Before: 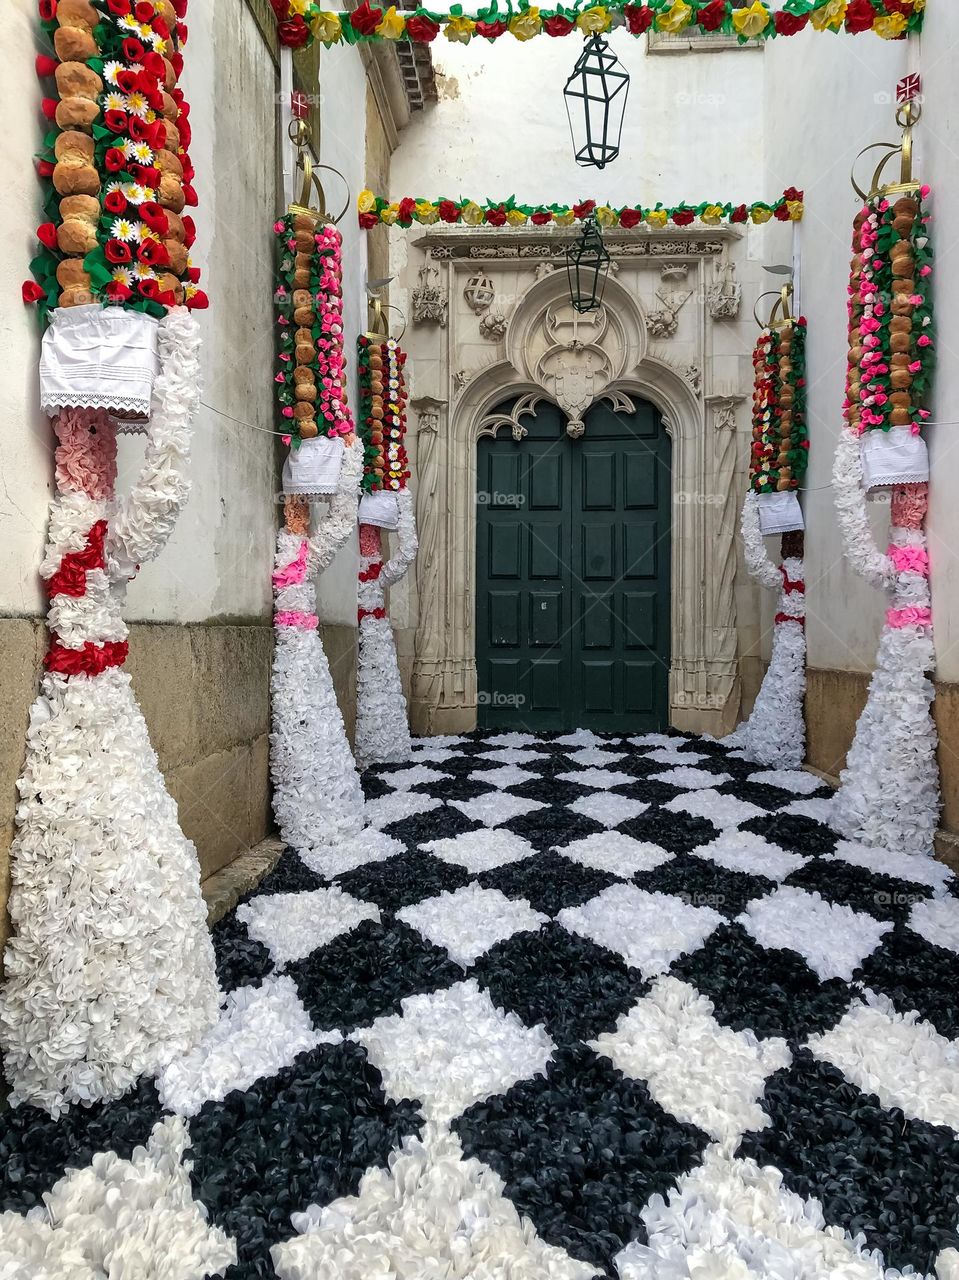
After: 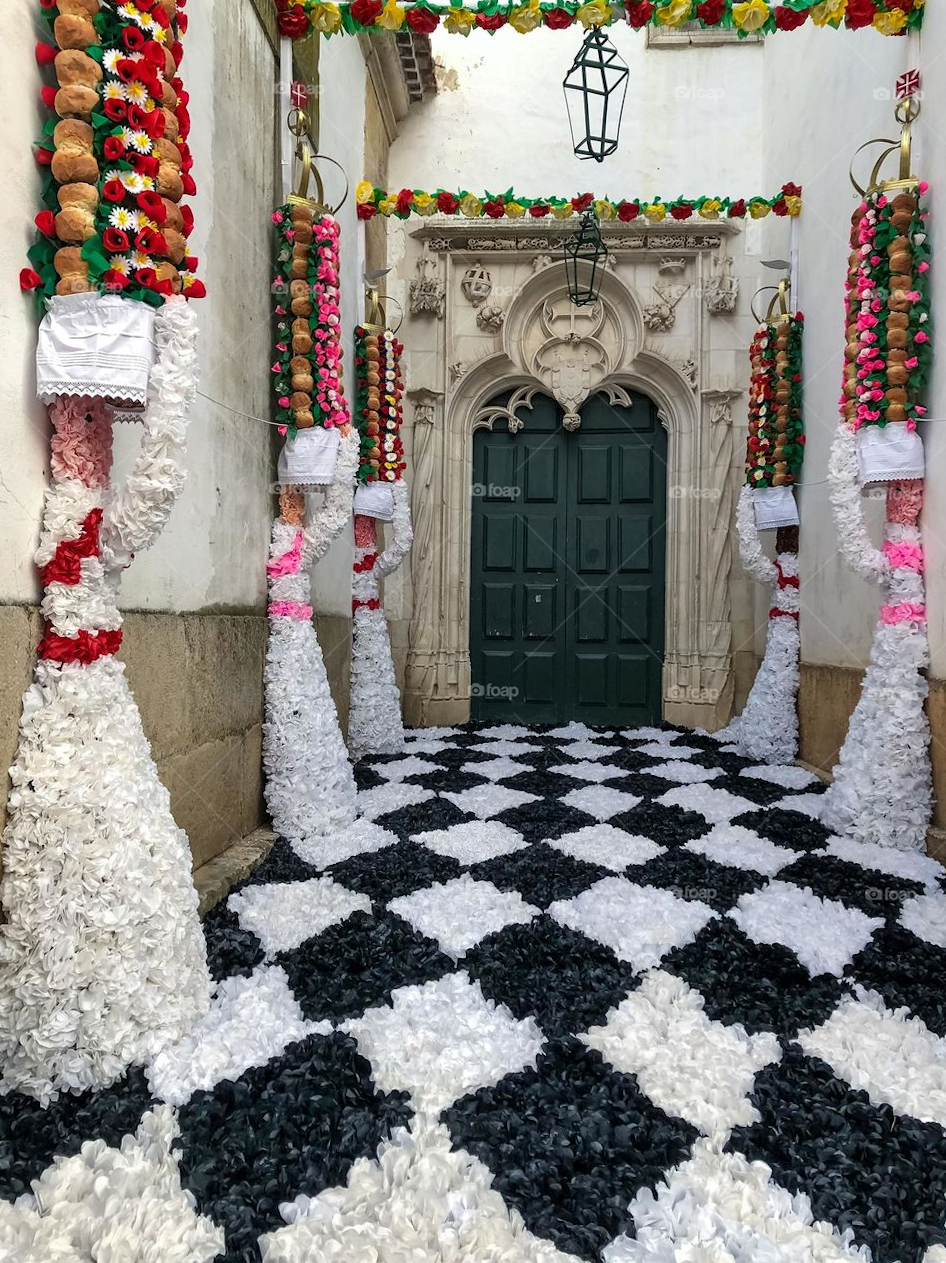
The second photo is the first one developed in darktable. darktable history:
crop and rotate: angle -0.567°
